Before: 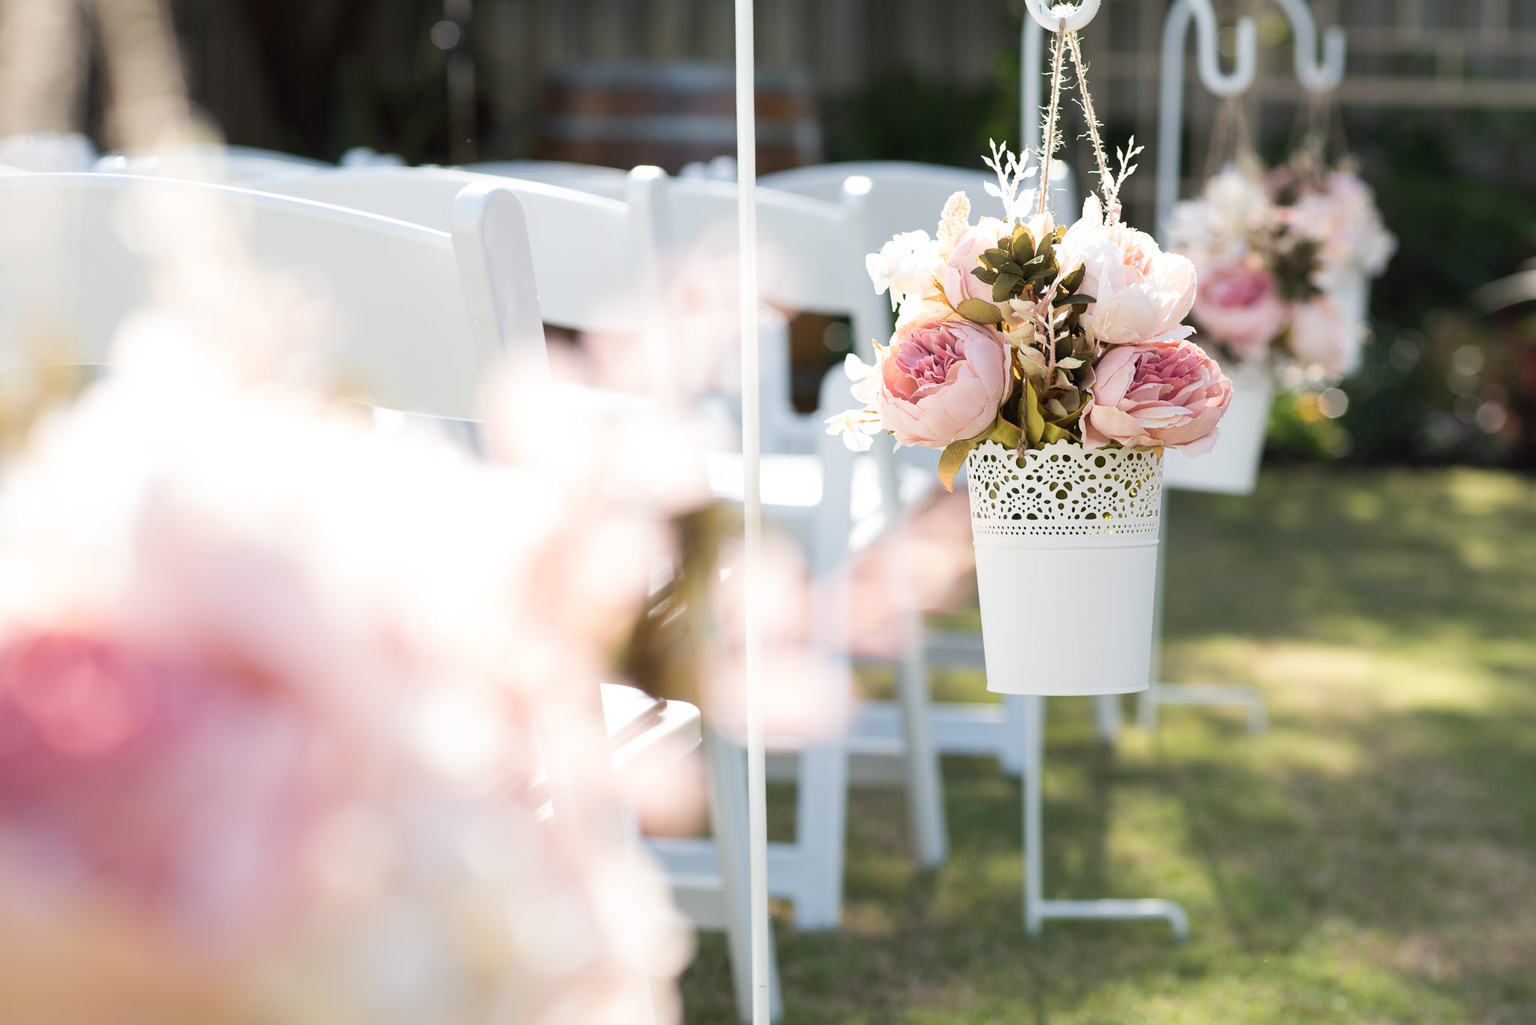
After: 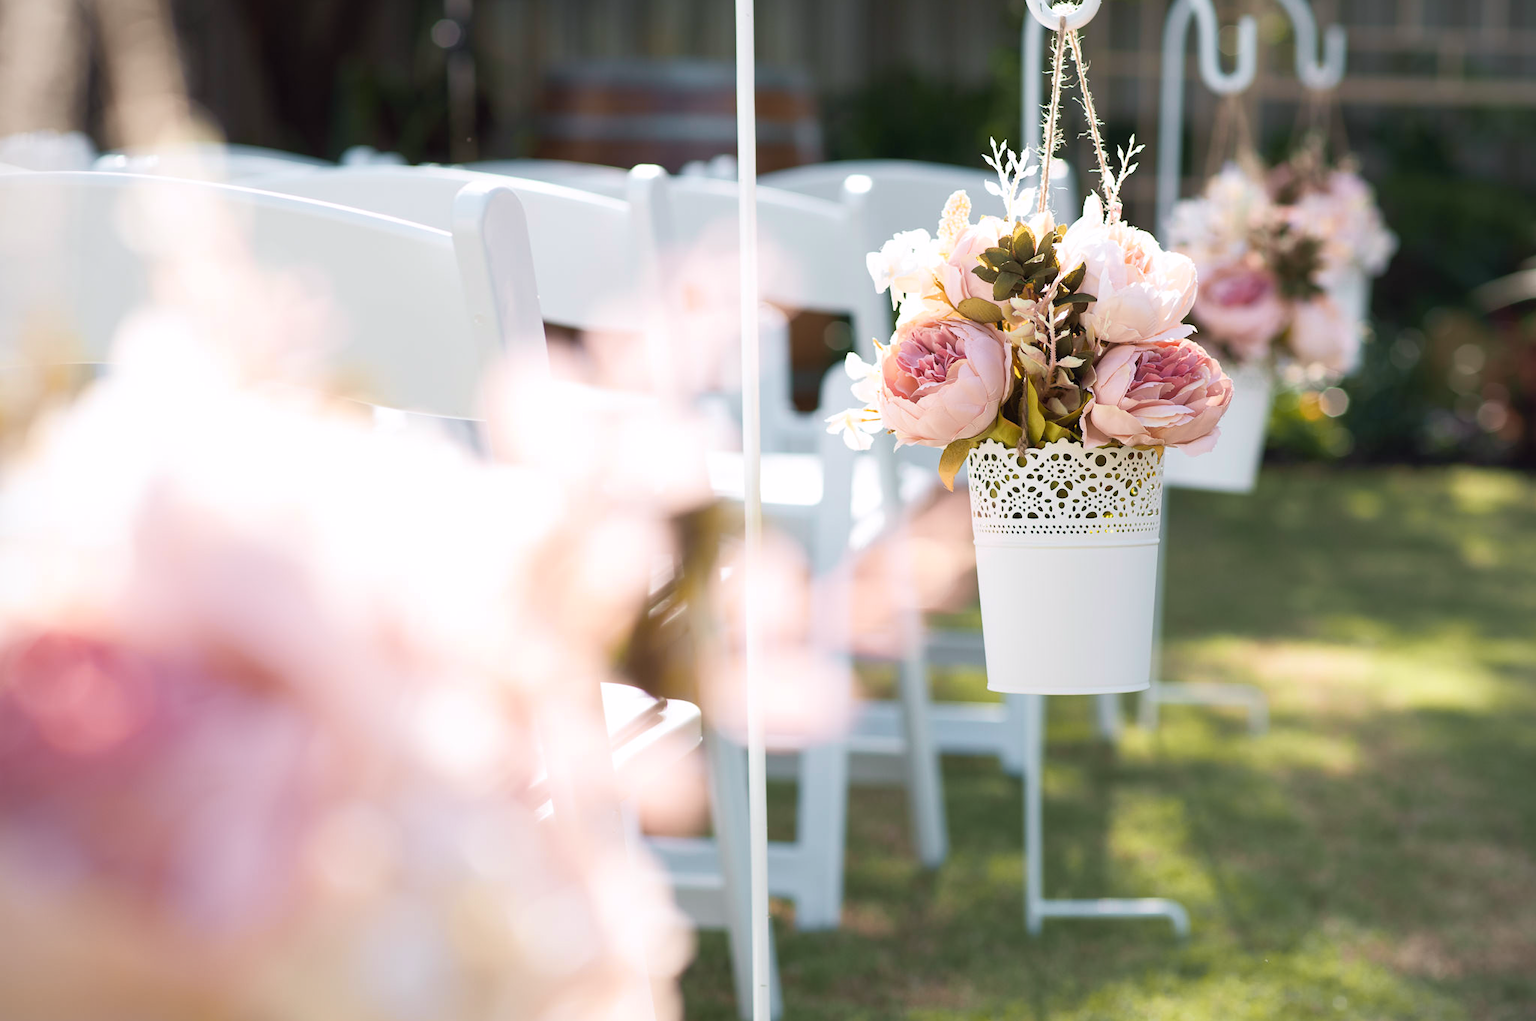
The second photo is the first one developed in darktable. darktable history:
vignetting: fall-off start 91.93%, brightness -0.27
crop: top 0.216%, bottom 0.179%
tone curve: curves: ch0 [(0, 0) (0.15, 0.17) (0.452, 0.437) (0.611, 0.588) (0.751, 0.749) (1, 1)]; ch1 [(0, 0) (0.325, 0.327) (0.413, 0.442) (0.475, 0.467) (0.512, 0.522) (0.541, 0.55) (0.617, 0.612) (0.695, 0.697) (1, 1)]; ch2 [(0, 0) (0.386, 0.397) (0.452, 0.459) (0.505, 0.498) (0.536, 0.546) (0.574, 0.571) (0.633, 0.653) (1, 1)], color space Lab, independent channels, preserve colors none
